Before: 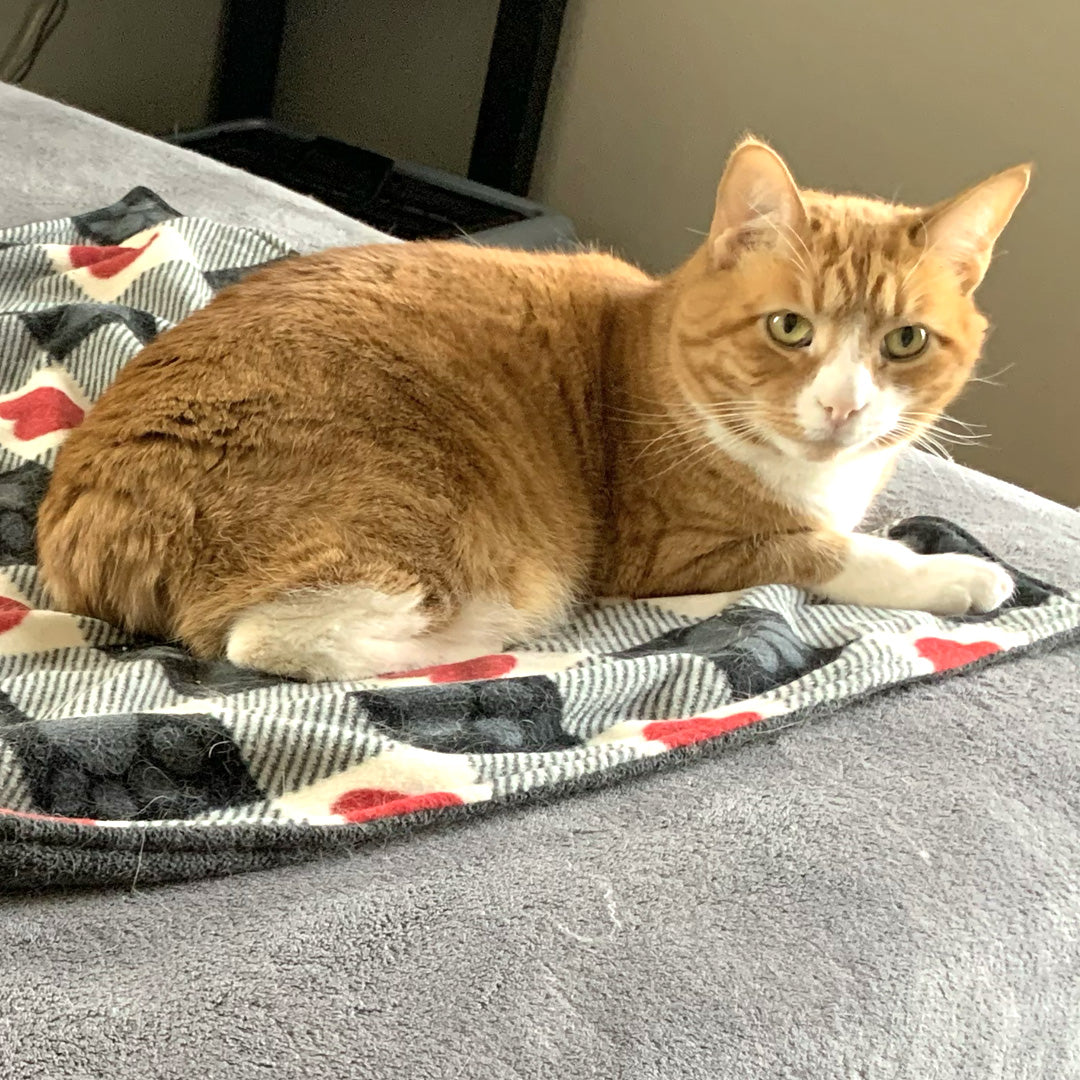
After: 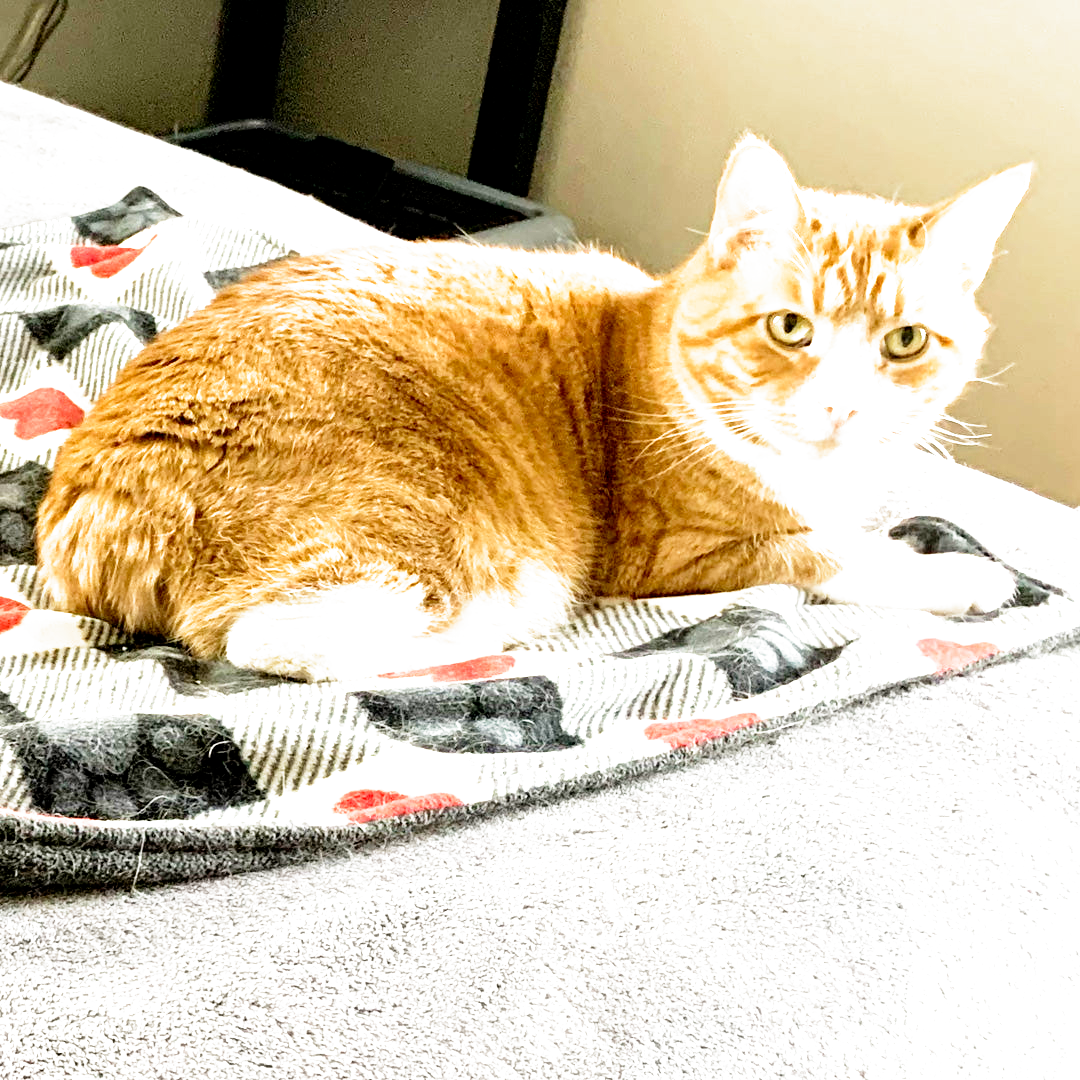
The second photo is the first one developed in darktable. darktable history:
exposure: black level correction 0, exposure 0.3 EV, compensate highlight preservation false
filmic rgb: middle gray luminance 8.8%, black relative exposure -6.3 EV, white relative exposure 2.7 EV, threshold 6 EV, target black luminance 0%, hardness 4.74, latitude 73.47%, contrast 1.332, shadows ↔ highlights balance 10.13%, add noise in highlights 0, preserve chrominance no, color science v3 (2019), use custom middle-gray values true, iterations of high-quality reconstruction 0, contrast in highlights soft, enable highlight reconstruction true
